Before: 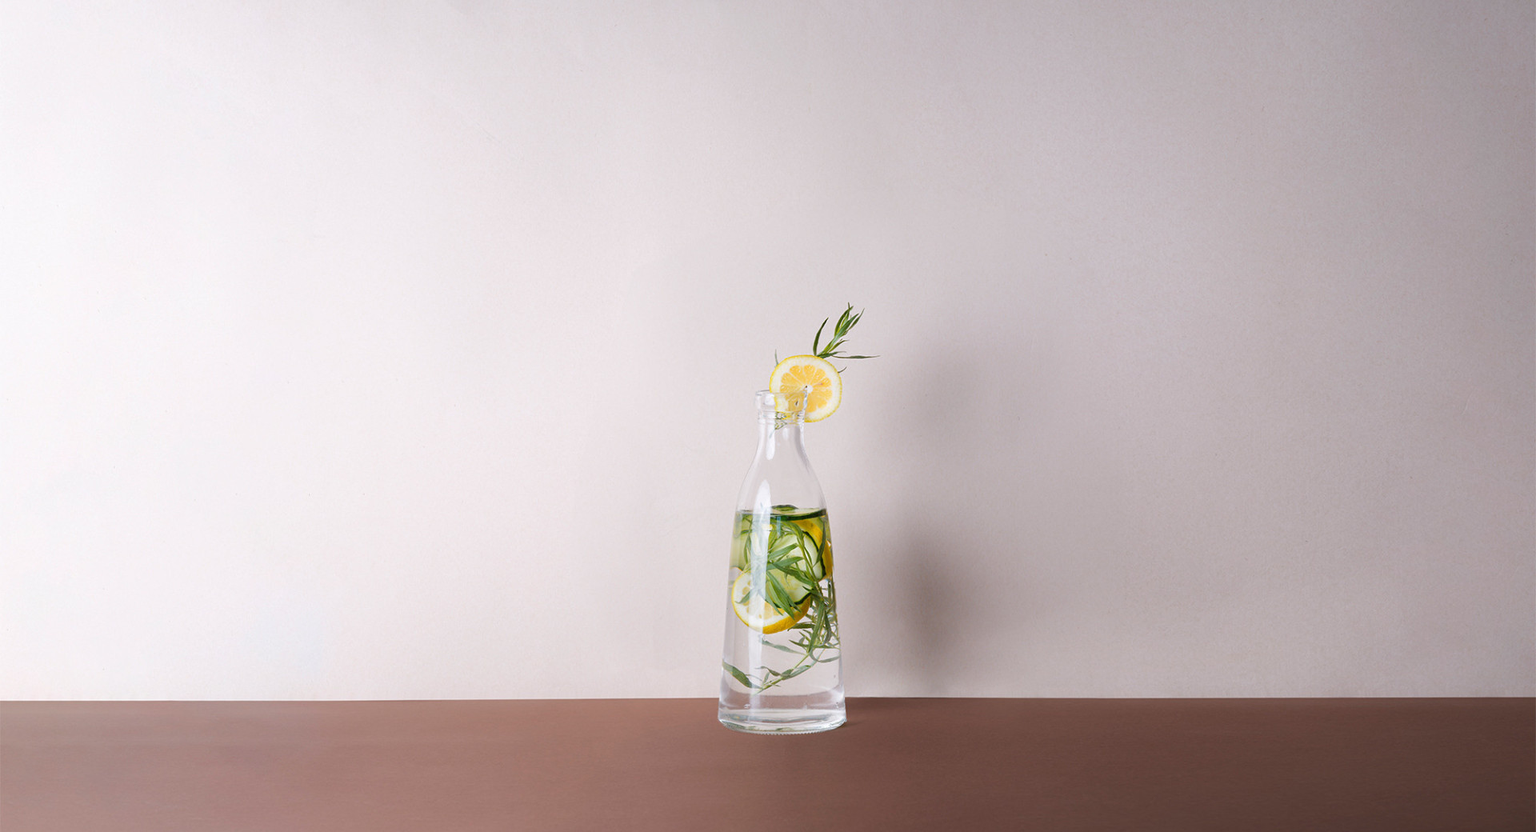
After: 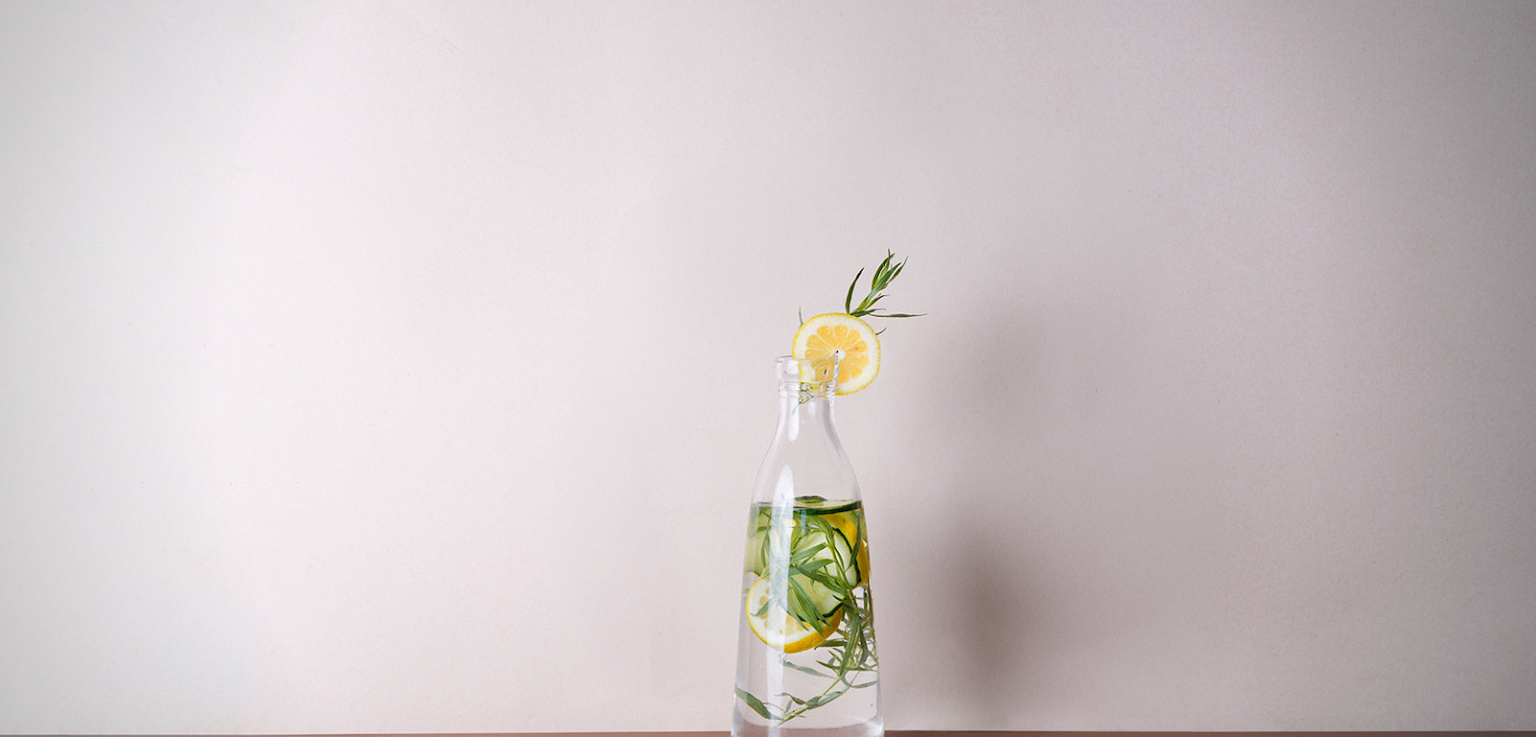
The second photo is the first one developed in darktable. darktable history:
crop: left 7.856%, top 11.836%, right 10.12%, bottom 15.387%
vignetting: fall-off start 71.74%
